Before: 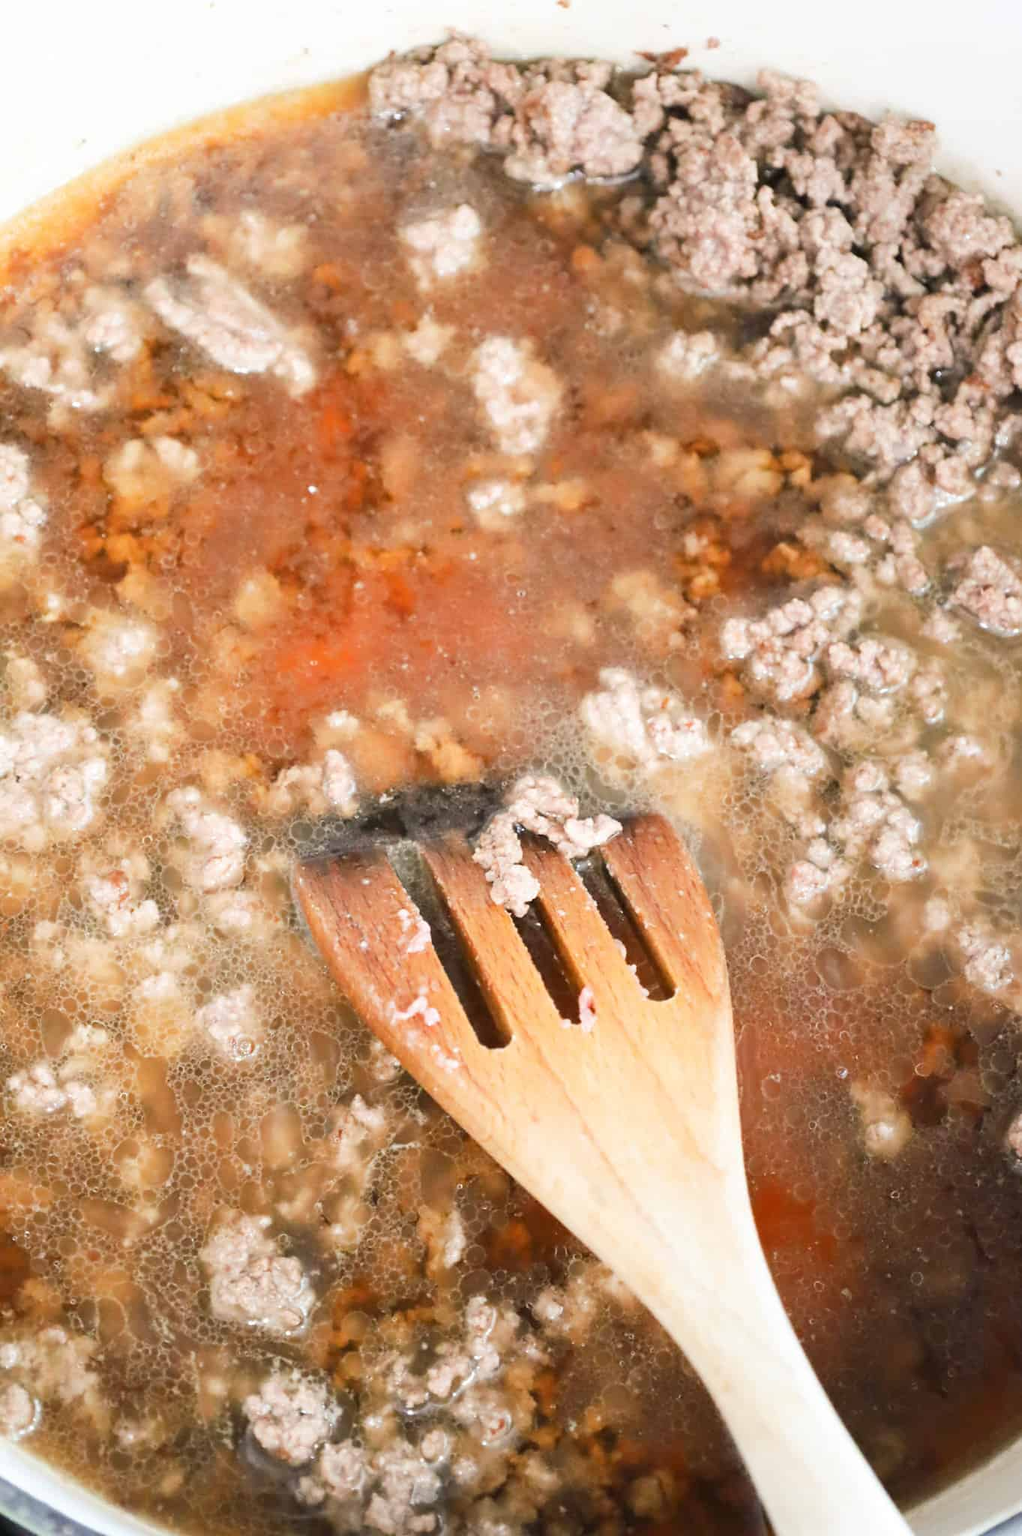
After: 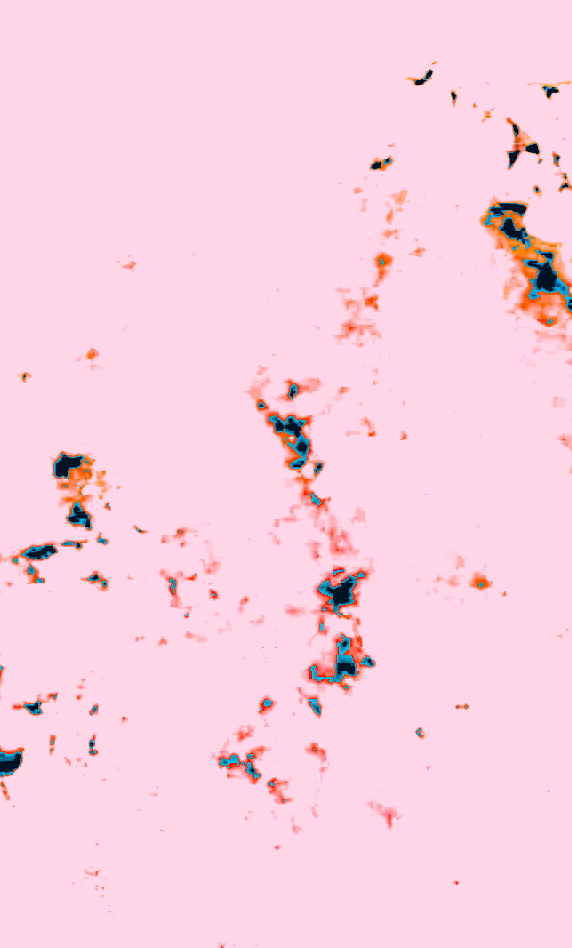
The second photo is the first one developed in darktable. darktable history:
exposure: black level correction 0.1, exposure 3 EV, compensate highlight preservation false
color correction: highlights a* 17.03, highlights b* 0.205, shadows a* -15.38, shadows b* -14.56, saturation 1.5
filmic rgb: black relative exposure -7.65 EV, white relative exposure 4.56 EV, hardness 3.61, color science v6 (2022)
shadows and highlights: radius 121.13, shadows 21.4, white point adjustment -9.72, highlights -14.39, soften with gaussian
crop and rotate: left 10.817%, top 0.062%, right 47.194%, bottom 53.626%
